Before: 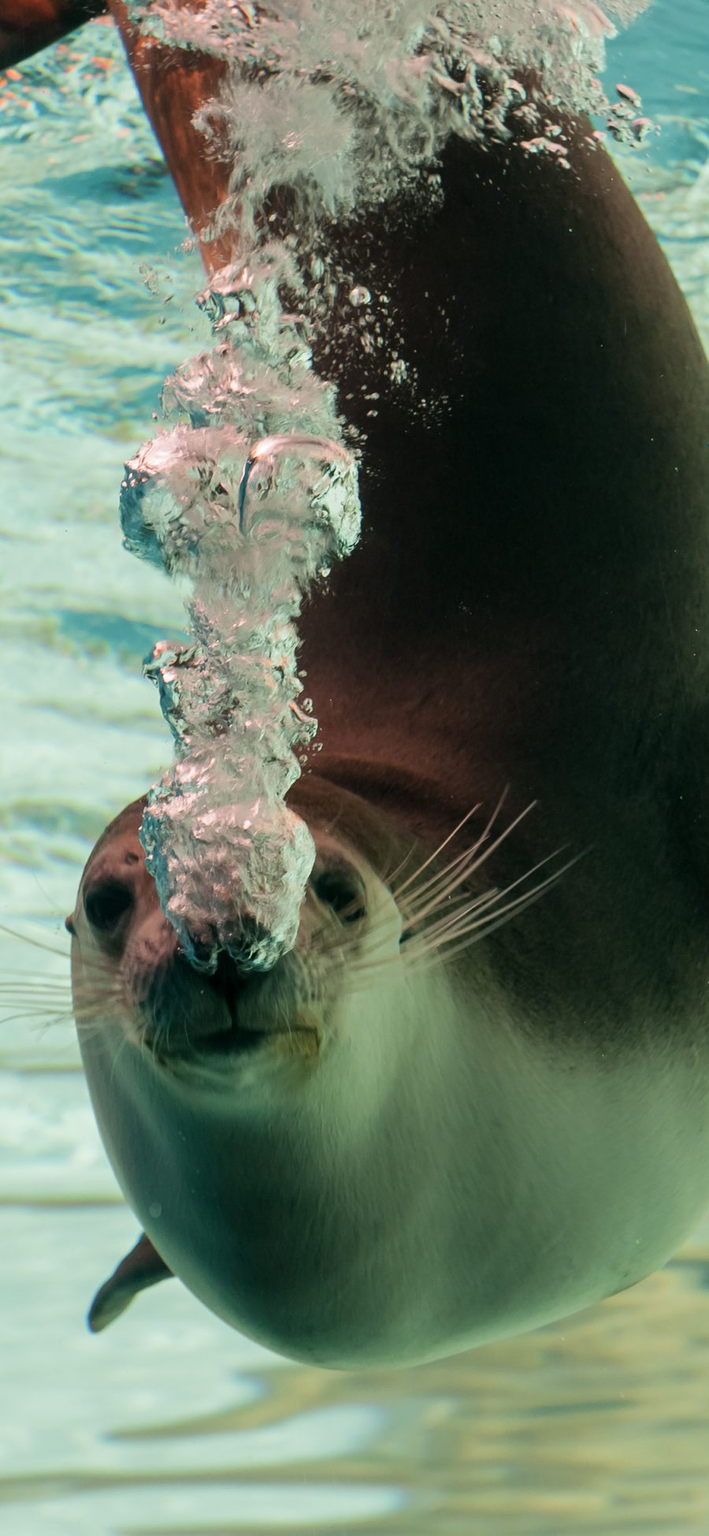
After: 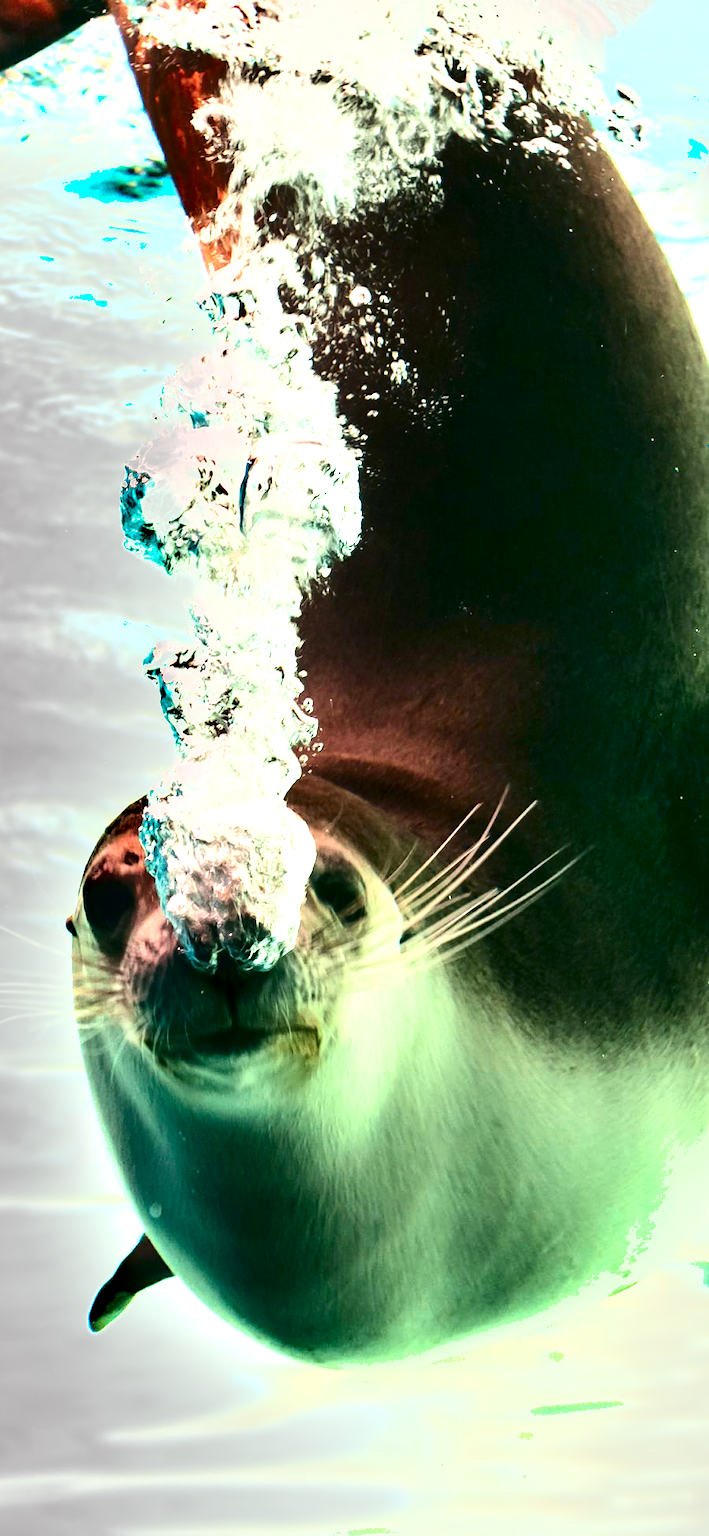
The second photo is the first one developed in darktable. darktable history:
exposure: black level correction 0, exposure 1.897 EV, compensate exposure bias true, compensate highlight preservation false
contrast brightness saturation: contrast 0.235, brightness -0.223, saturation 0.146
shadows and highlights: white point adjustment 1.03, soften with gaussian
